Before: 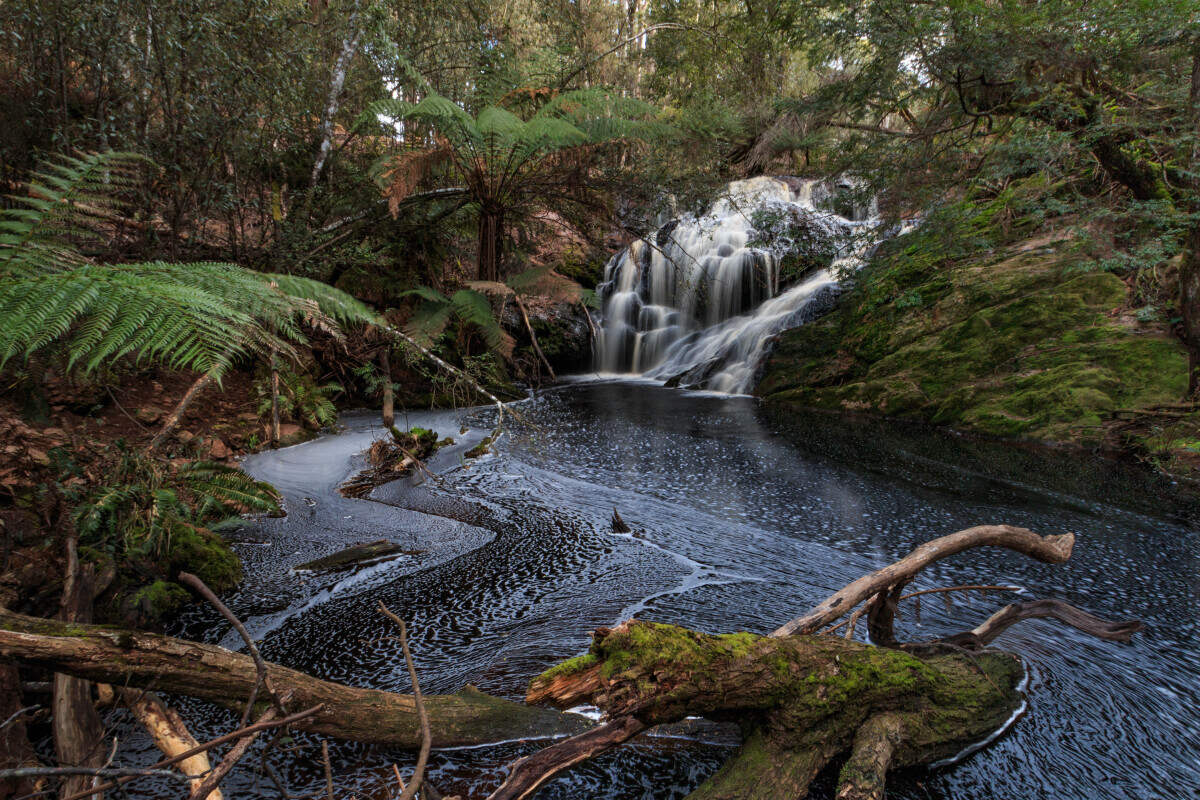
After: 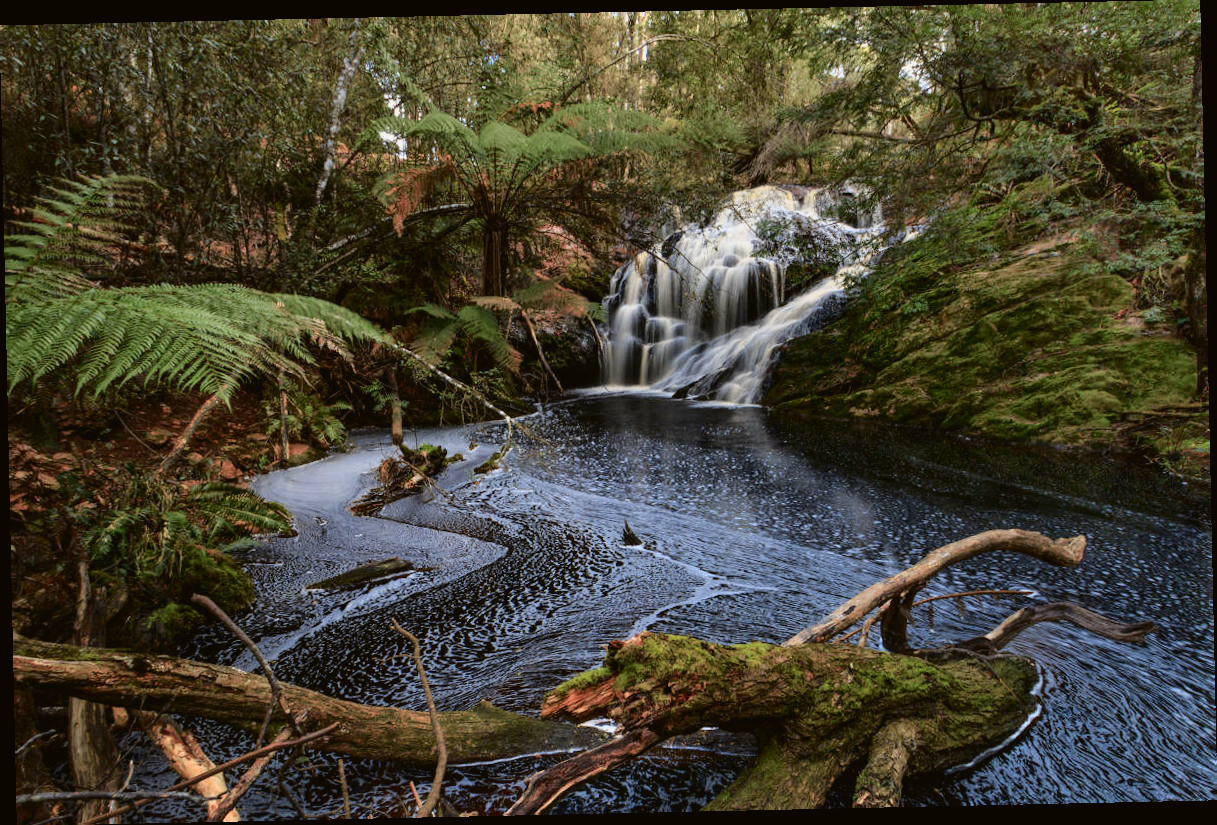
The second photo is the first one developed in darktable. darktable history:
rotate and perspective: rotation -1.24°, automatic cropping off
tone curve: curves: ch0 [(0, 0.021) (0.049, 0.044) (0.152, 0.14) (0.328, 0.377) (0.473, 0.543) (0.641, 0.705) (0.85, 0.894) (1, 0.969)]; ch1 [(0, 0) (0.302, 0.331) (0.427, 0.433) (0.472, 0.47) (0.502, 0.503) (0.527, 0.524) (0.564, 0.591) (0.602, 0.632) (0.677, 0.701) (0.859, 0.885) (1, 1)]; ch2 [(0, 0) (0.33, 0.301) (0.447, 0.44) (0.487, 0.496) (0.502, 0.516) (0.535, 0.563) (0.565, 0.6) (0.618, 0.629) (1, 1)], color space Lab, independent channels, preserve colors none
